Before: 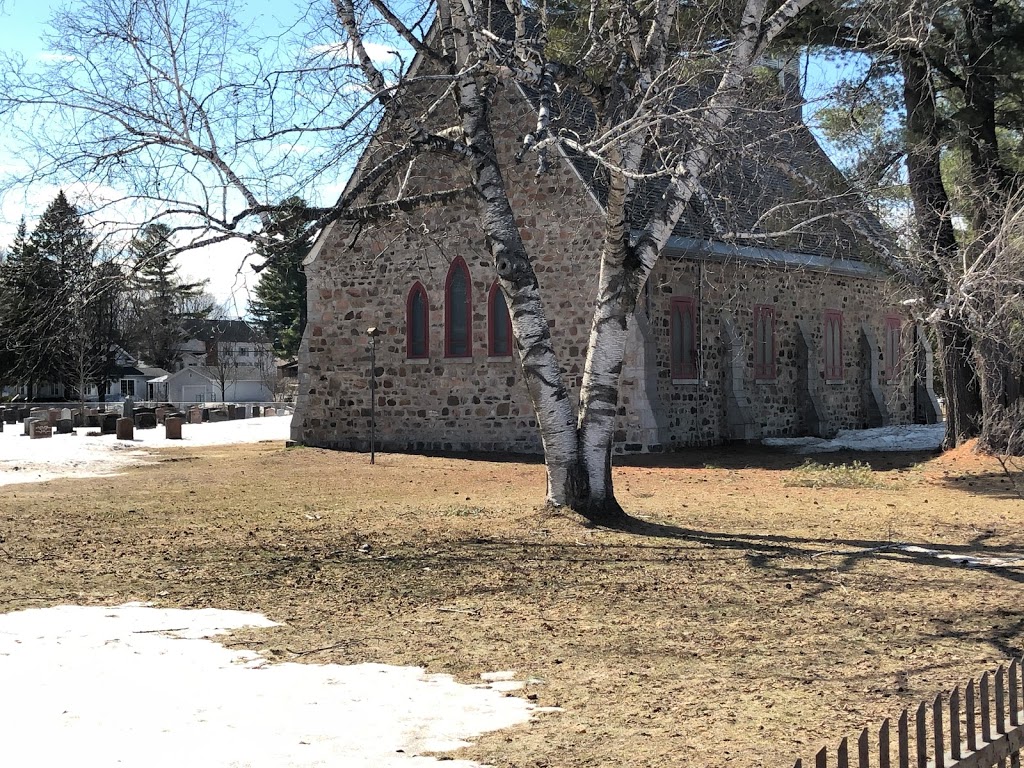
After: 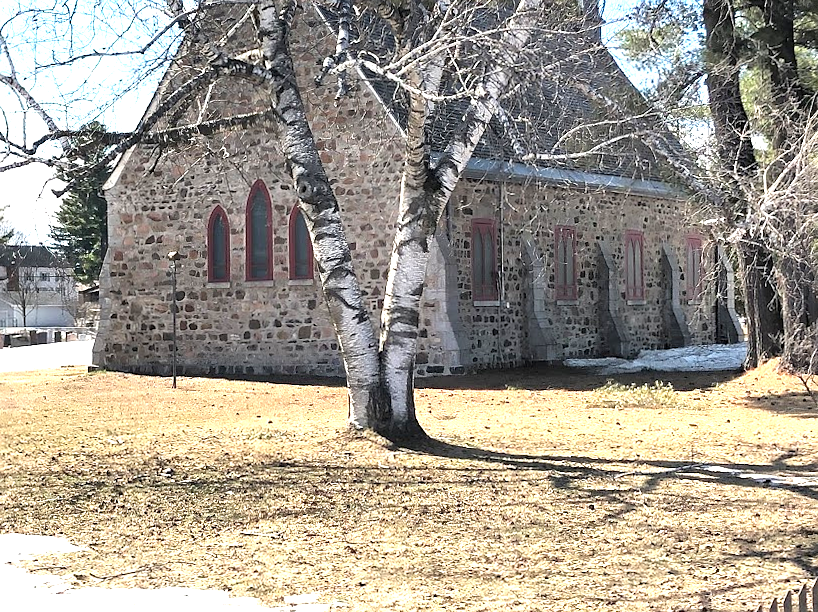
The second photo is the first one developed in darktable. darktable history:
crop: left 19.159%, top 9.58%, bottom 9.58%
rotate and perspective: rotation -0.45°, automatic cropping original format, crop left 0.008, crop right 0.992, crop top 0.012, crop bottom 0.988
exposure: black level correction 0, exposure 1.2 EV, compensate highlight preservation false
sharpen: radius 1, threshold 1
